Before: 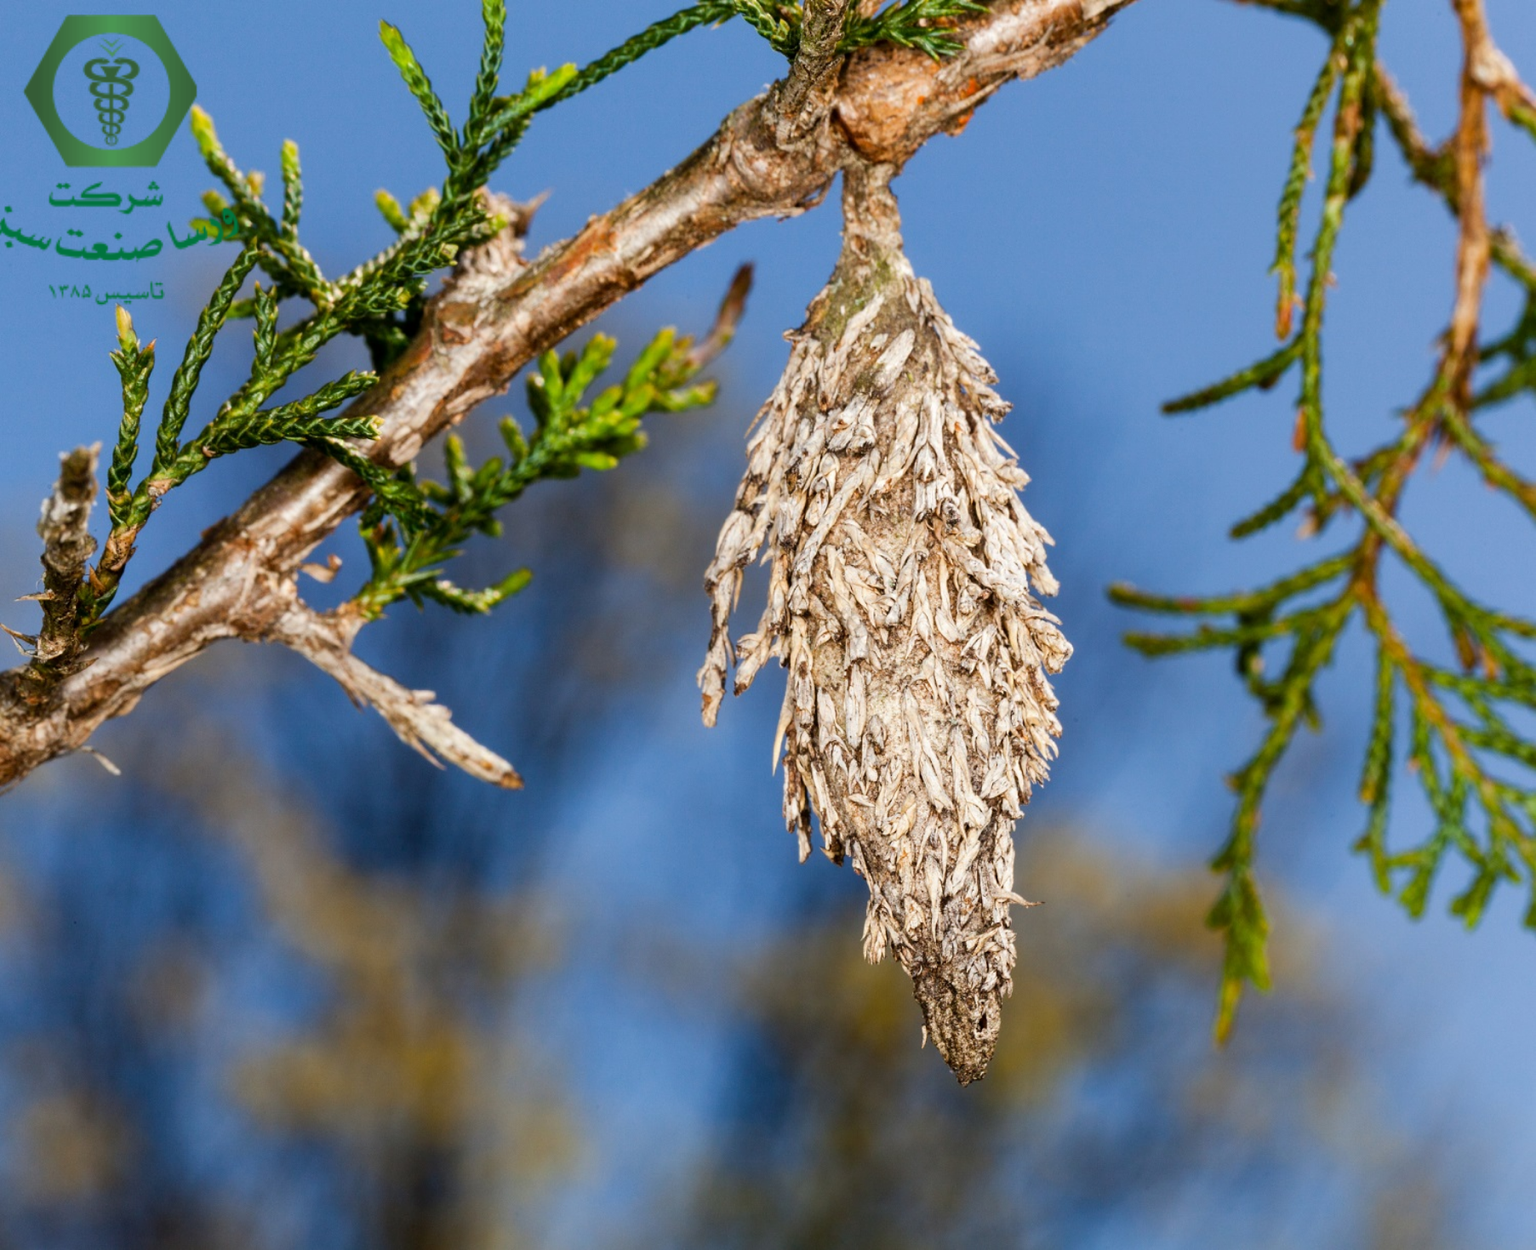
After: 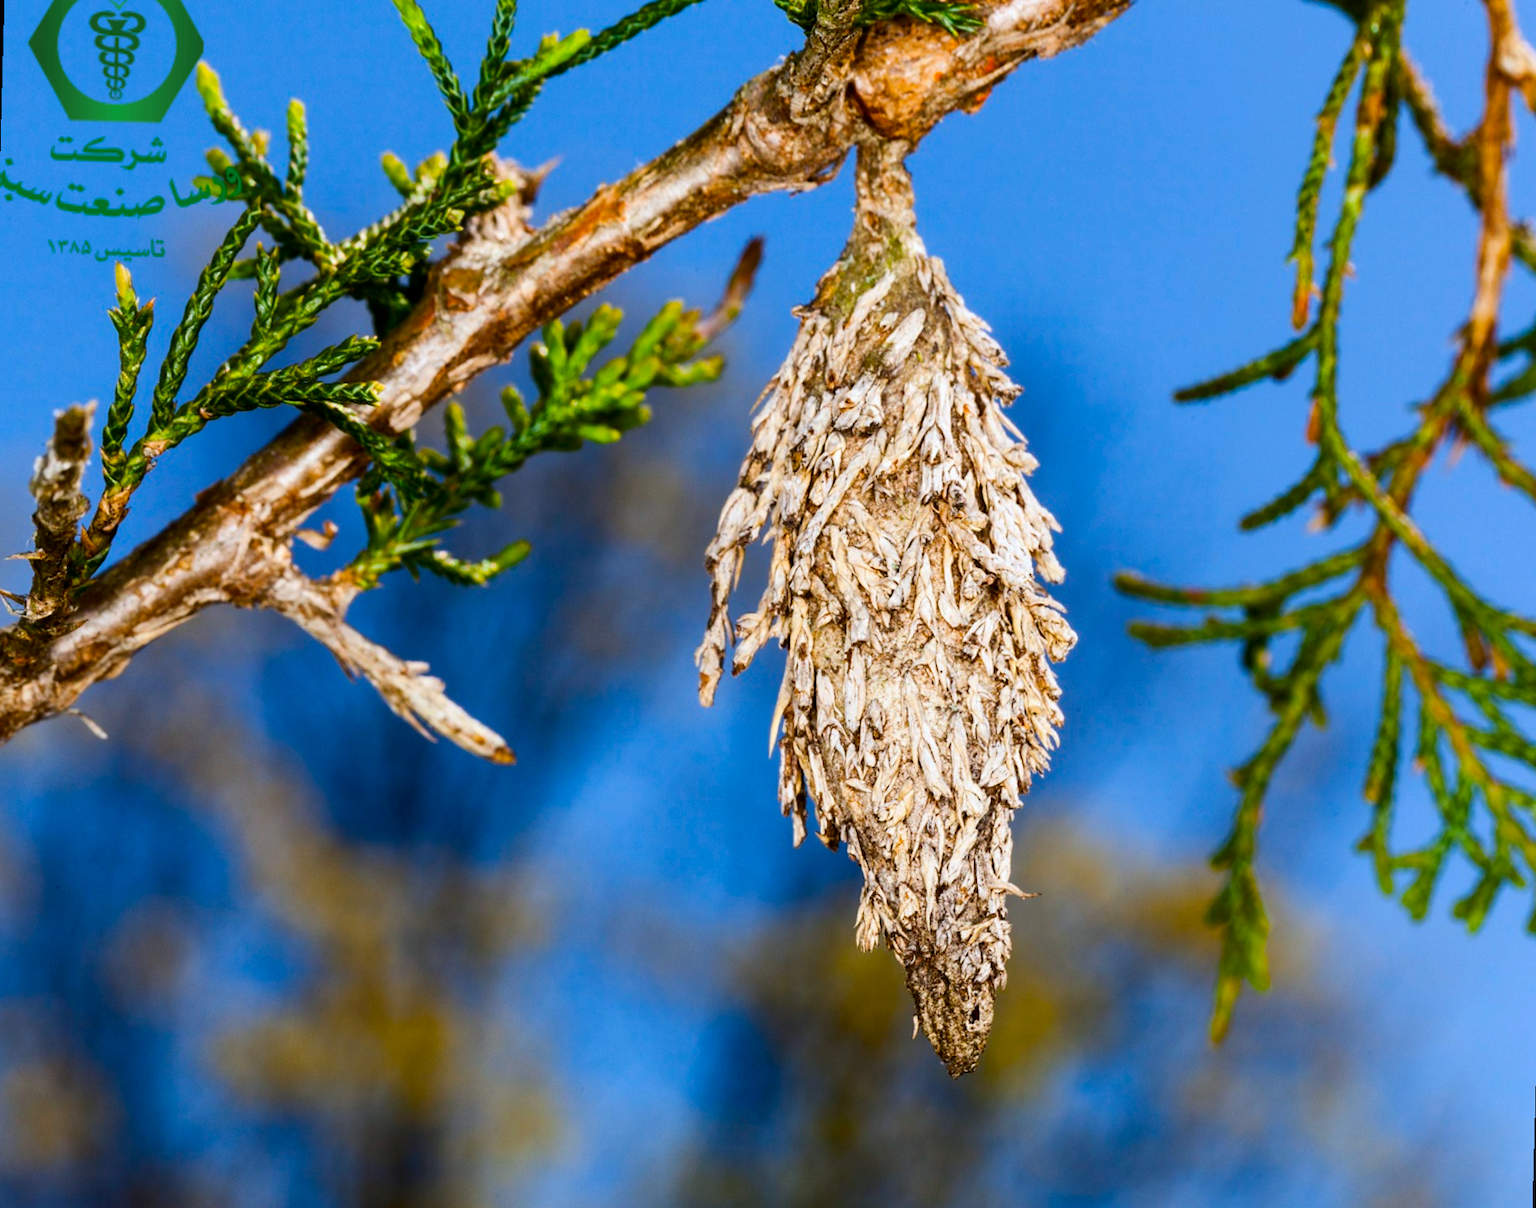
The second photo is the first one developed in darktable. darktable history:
white balance: red 0.976, blue 1.04
color balance rgb: perceptual saturation grading › global saturation 25%, global vibrance 20%
rotate and perspective: rotation 1.57°, crop left 0.018, crop right 0.982, crop top 0.039, crop bottom 0.961
contrast brightness saturation: contrast 0.15, brightness -0.01, saturation 0.1
